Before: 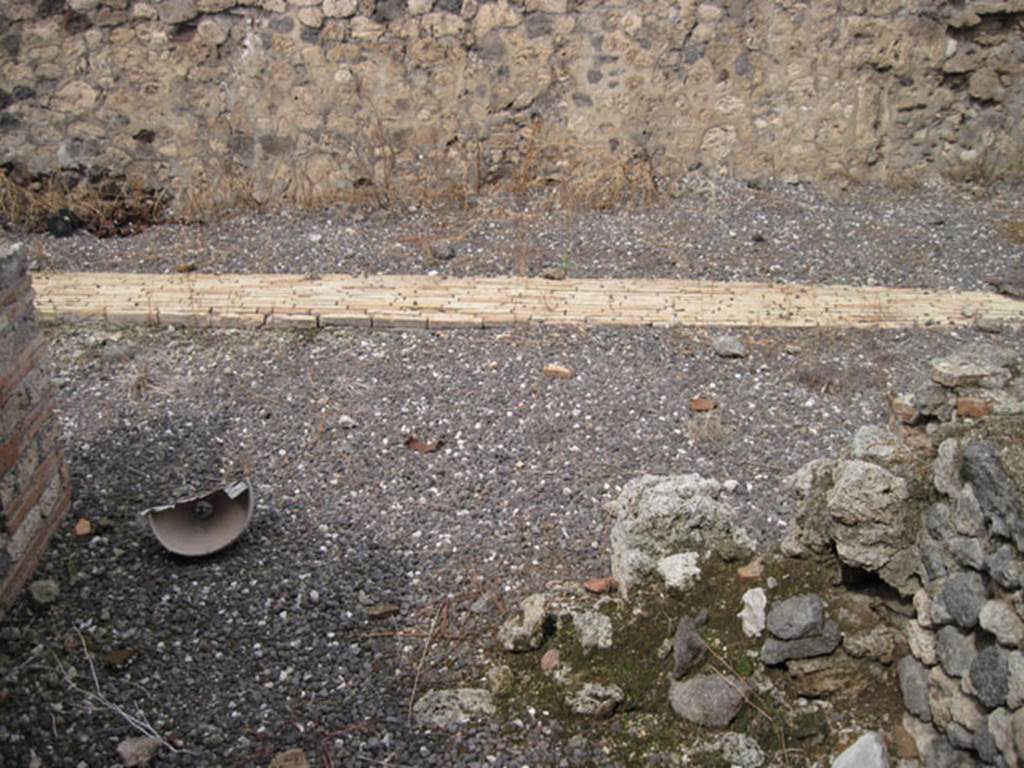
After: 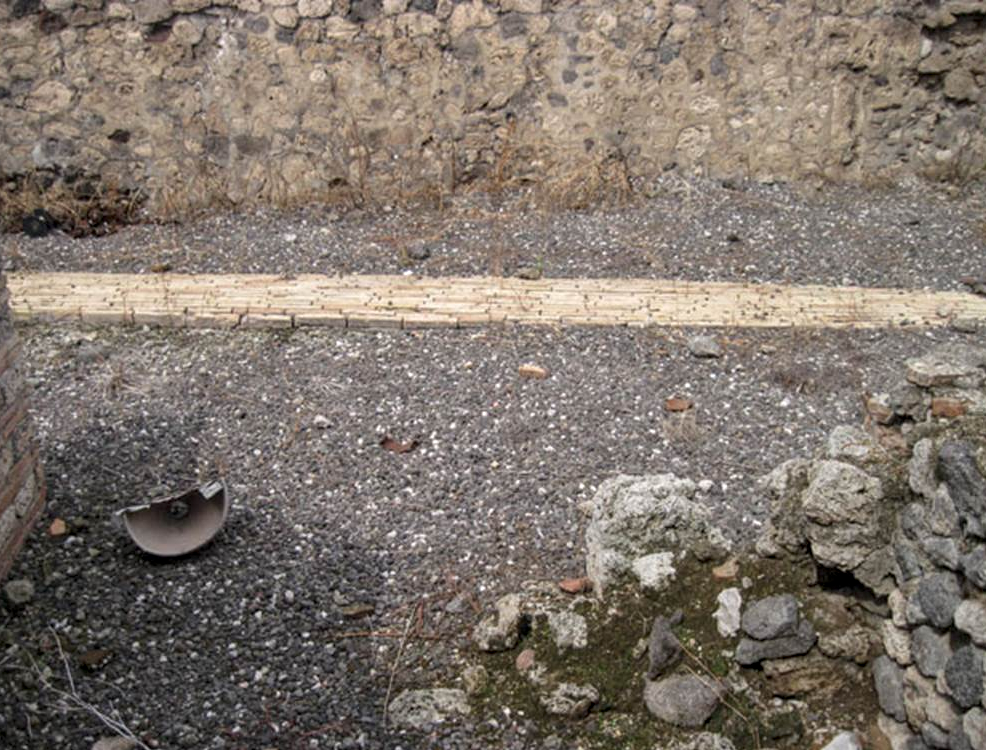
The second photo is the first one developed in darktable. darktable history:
crop and rotate: left 2.536%, right 1.107%, bottom 2.246%
local contrast: on, module defaults
